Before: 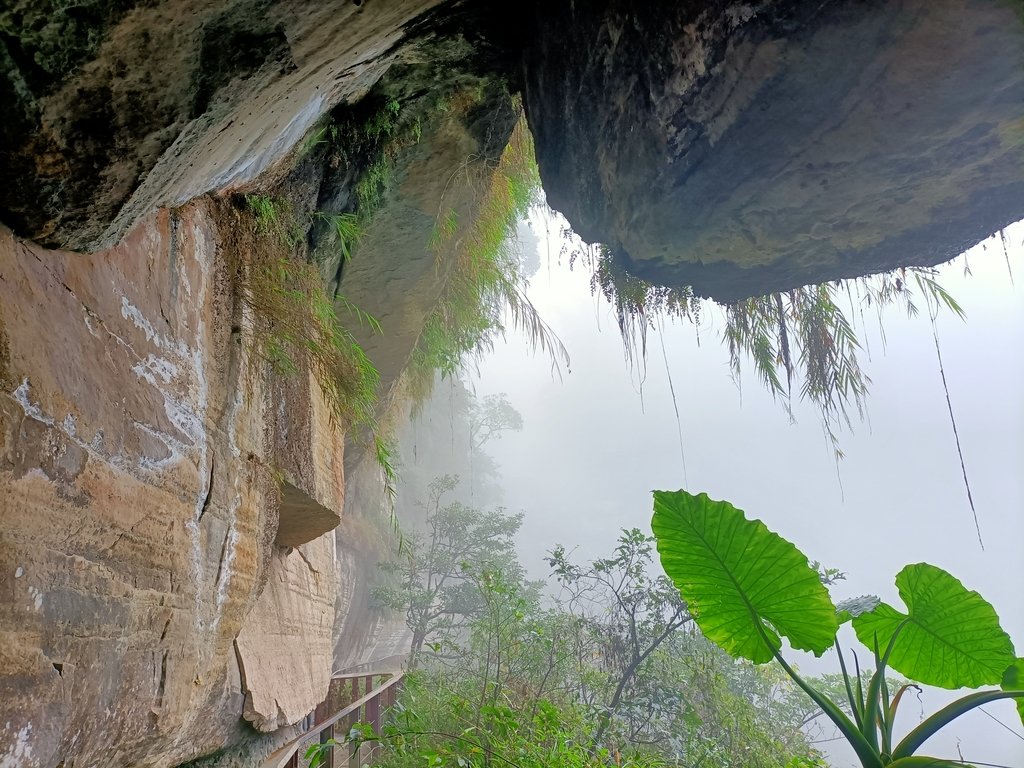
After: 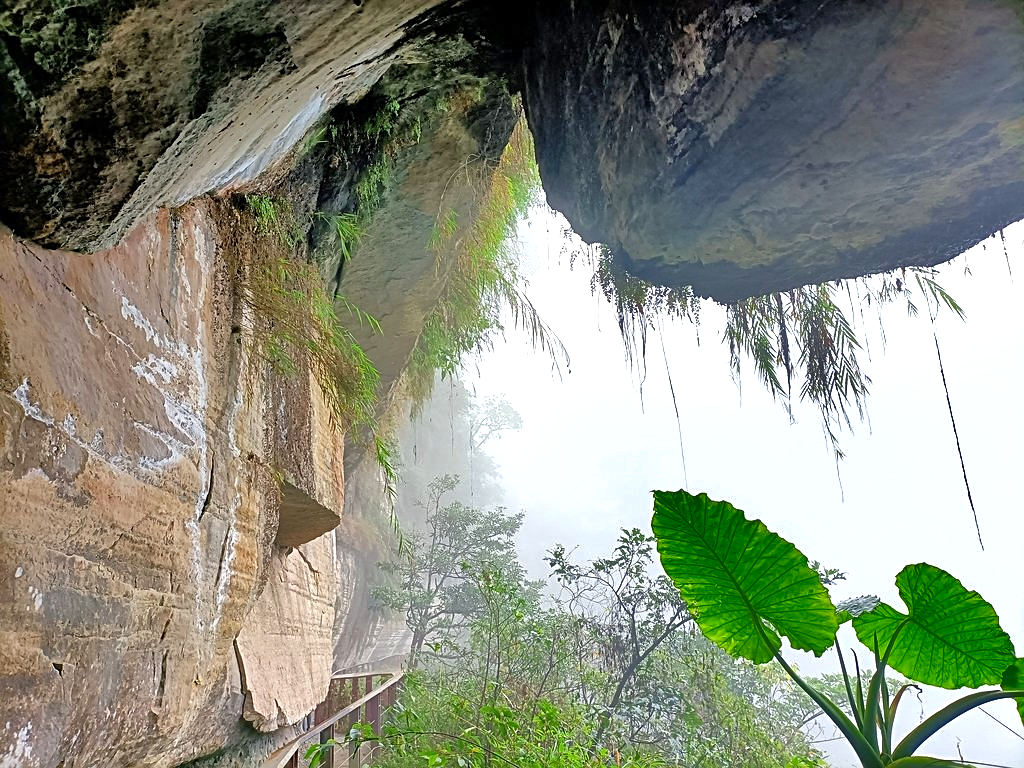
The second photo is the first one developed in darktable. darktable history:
sharpen: on, module defaults
exposure: exposure 0.61 EV, compensate highlight preservation false
shadows and highlights: shadows 39.49, highlights -53.33, low approximation 0.01, soften with gaussian
